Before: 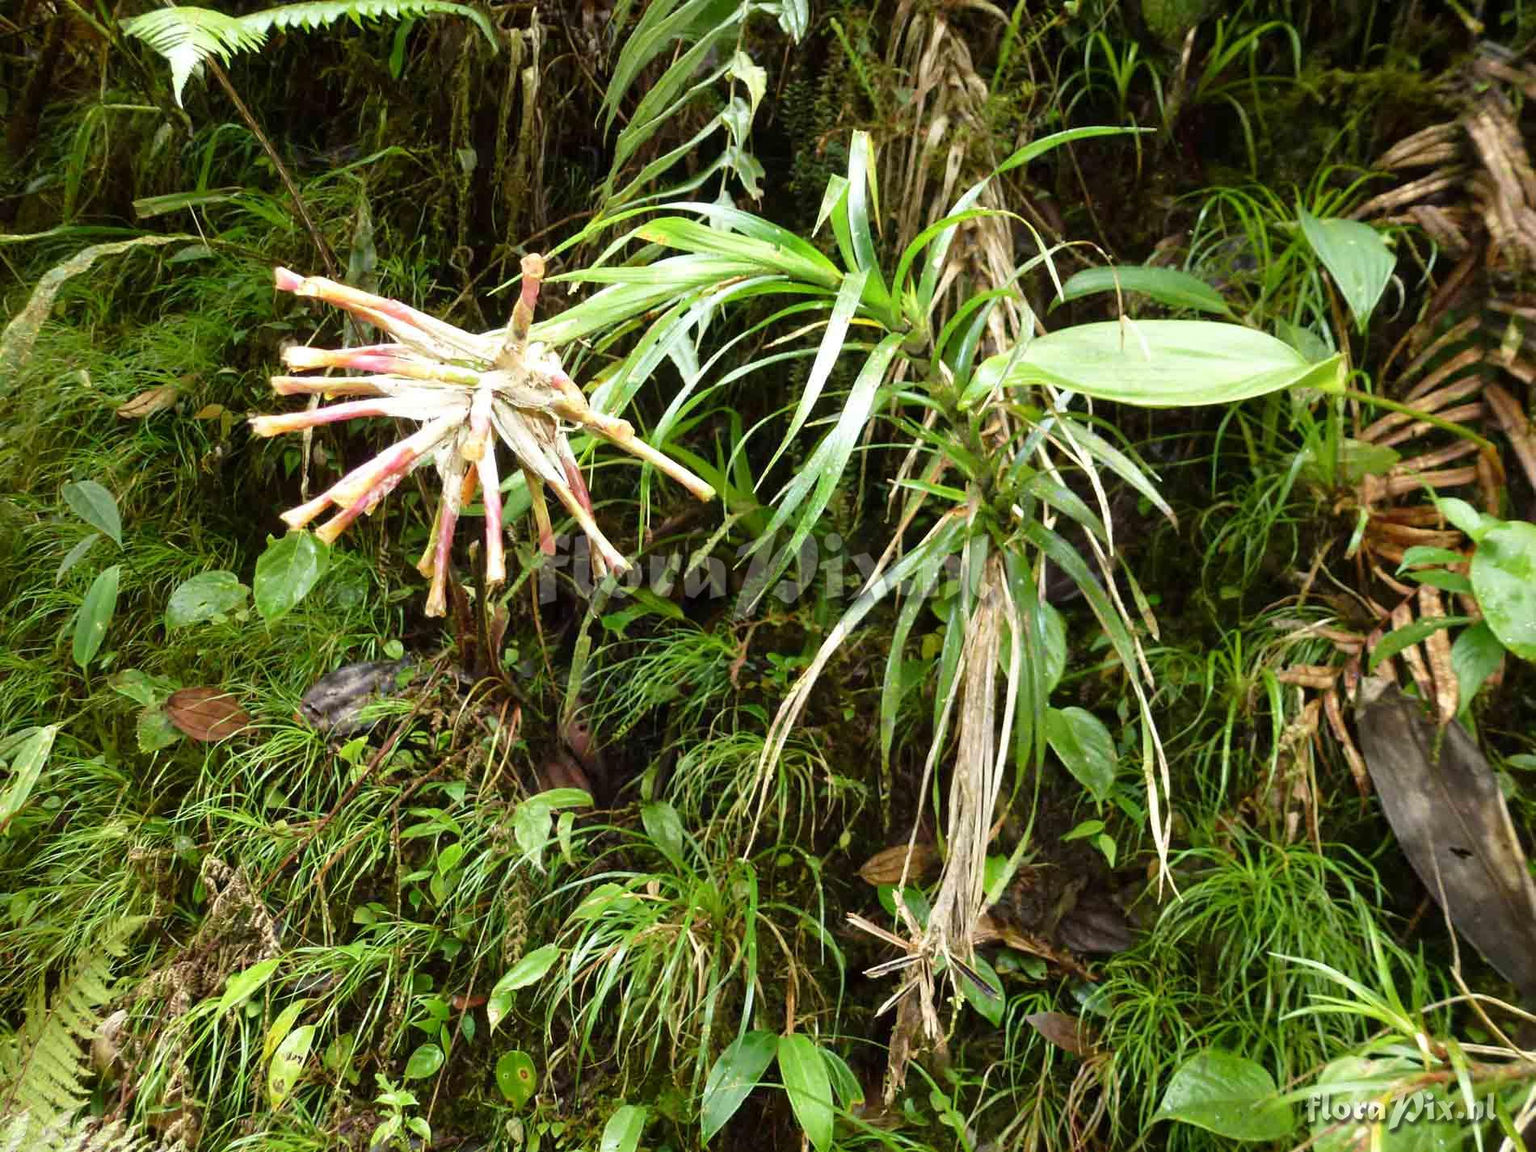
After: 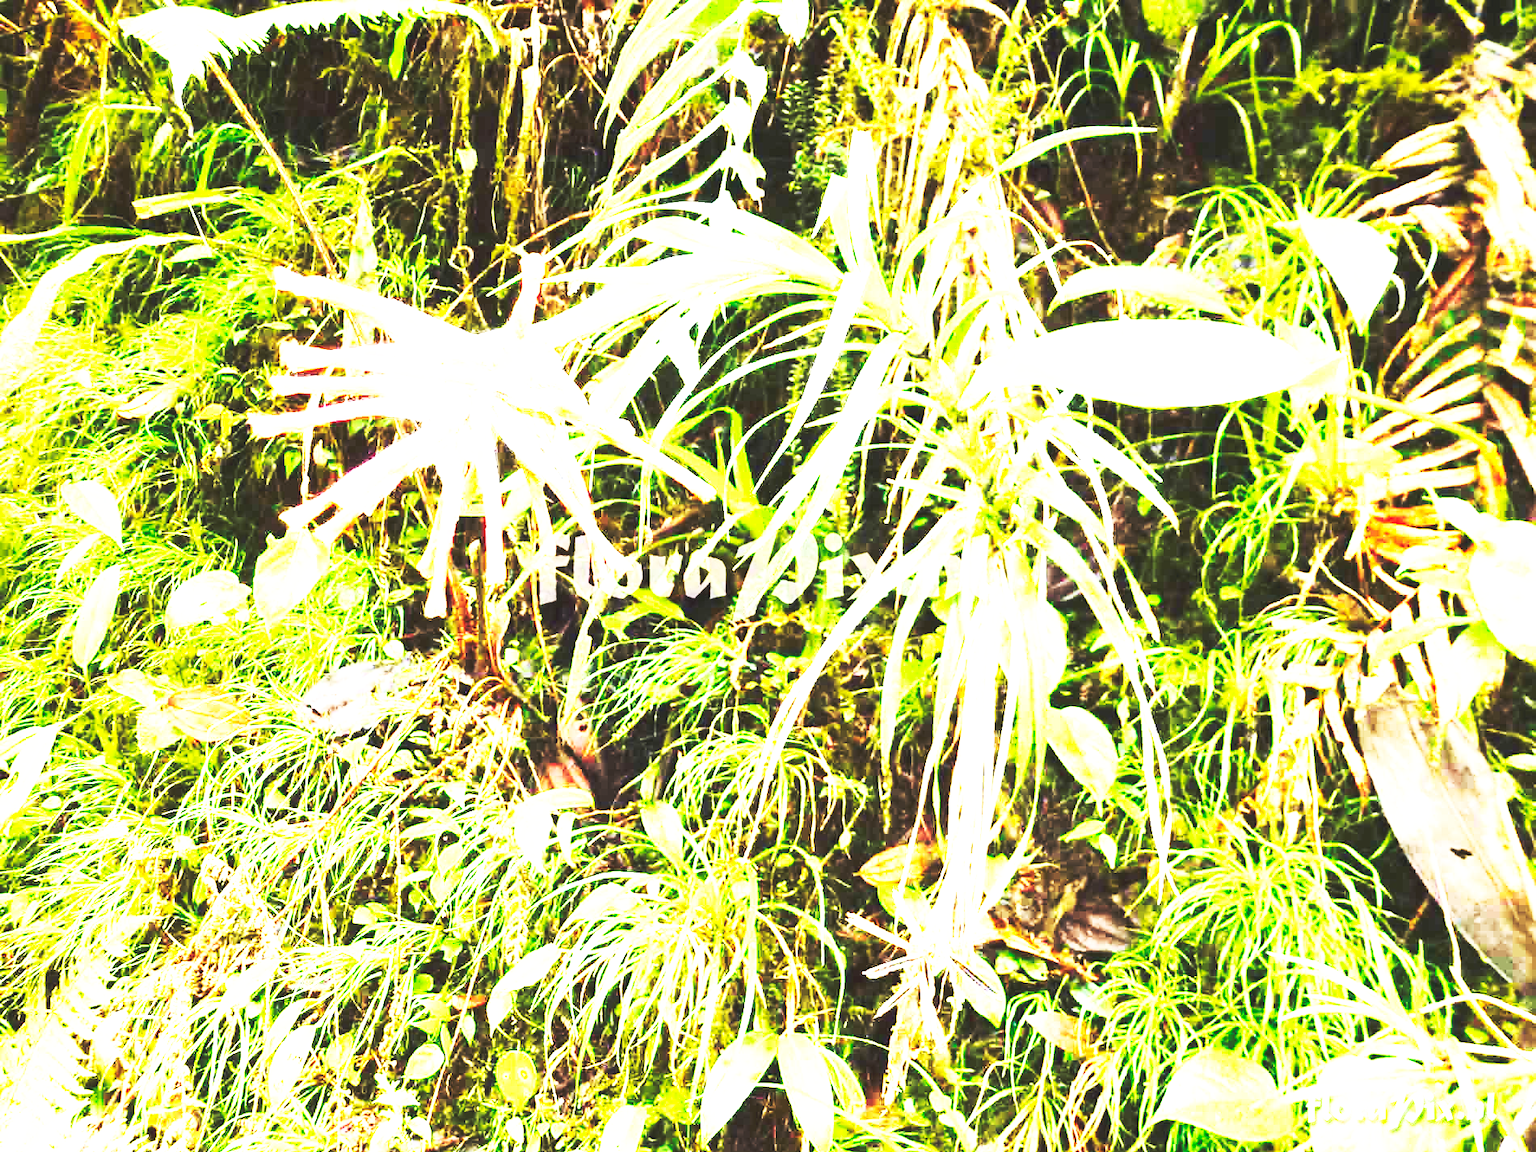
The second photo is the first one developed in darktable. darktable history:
exposure: black level correction 0, exposure 2.161 EV, compensate exposure bias true, compensate highlight preservation false
base curve: curves: ch0 [(0, 0.015) (0.085, 0.116) (0.134, 0.298) (0.19, 0.545) (0.296, 0.764) (0.599, 0.982) (1, 1)], preserve colors none
tone curve: curves: ch0 [(0, 0) (0.003, 0.002) (0.011, 0.01) (0.025, 0.022) (0.044, 0.039) (0.069, 0.061) (0.1, 0.088) (0.136, 0.126) (0.177, 0.167) (0.224, 0.211) (0.277, 0.27) (0.335, 0.335) (0.399, 0.407) (0.468, 0.485) (0.543, 0.569) (0.623, 0.659) (0.709, 0.756) (0.801, 0.851) (0.898, 0.961) (1, 1)], color space Lab, independent channels, preserve colors none
